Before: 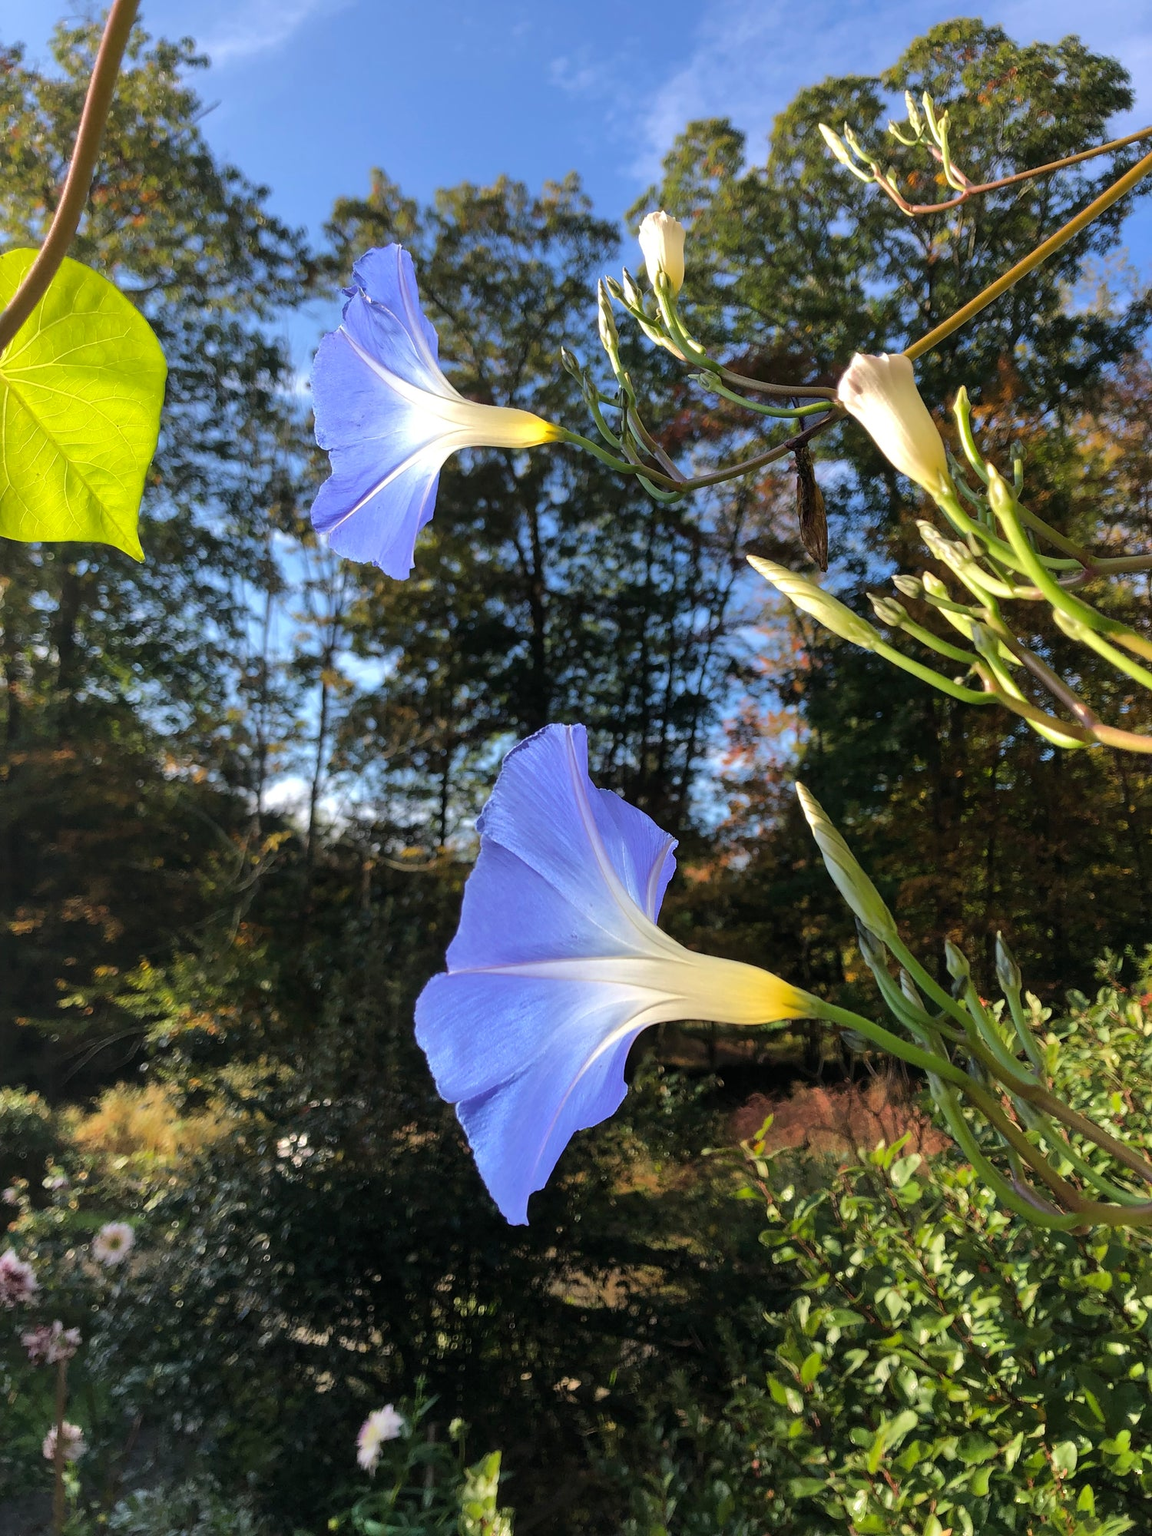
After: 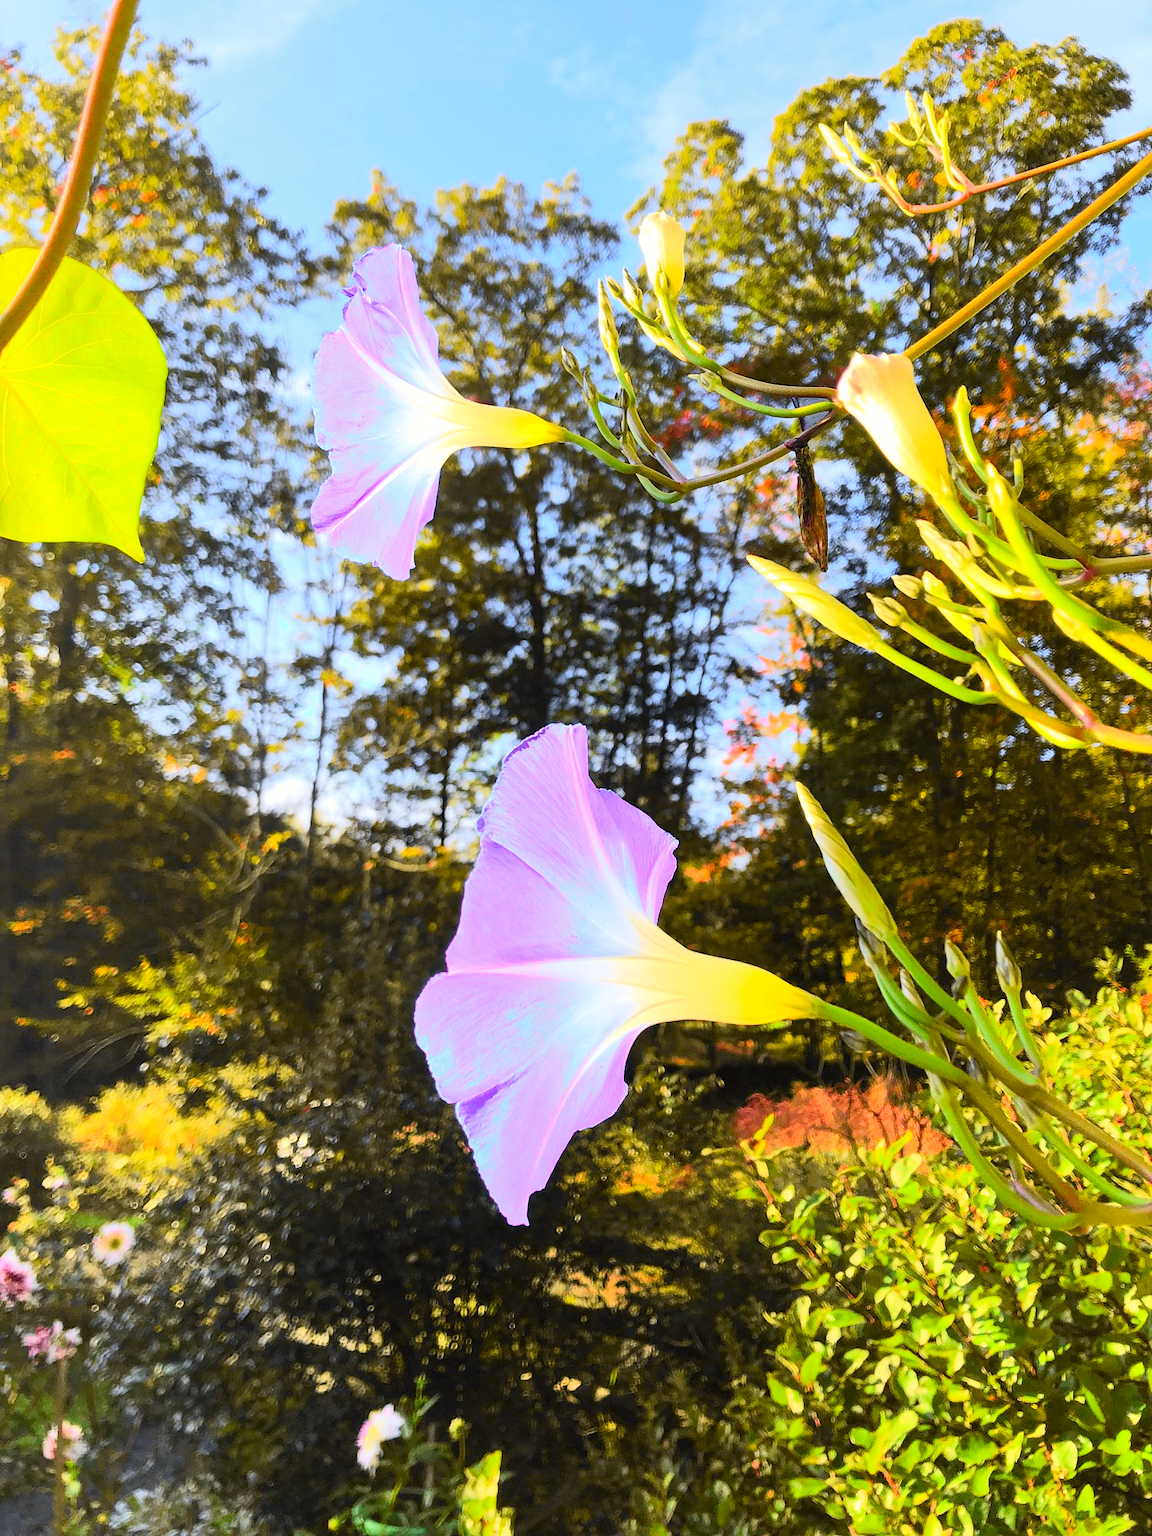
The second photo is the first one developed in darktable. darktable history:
color balance rgb: perceptual saturation grading › global saturation 25%, perceptual brilliance grading › mid-tones 10%, perceptual brilliance grading › shadows 15%, global vibrance 20%
base curve: curves: ch0 [(0, 0) (0.262, 0.32) (0.722, 0.705) (1, 1)]
tone curve: curves: ch0 [(0, 0.017) (0.259, 0.344) (0.593, 0.778) (0.786, 0.931) (1, 0.999)]; ch1 [(0, 0) (0.405, 0.387) (0.442, 0.47) (0.492, 0.5) (0.511, 0.503) (0.548, 0.596) (0.7, 0.795) (1, 1)]; ch2 [(0, 0) (0.411, 0.433) (0.5, 0.504) (0.535, 0.581) (1, 1)], color space Lab, independent channels, preserve colors none
